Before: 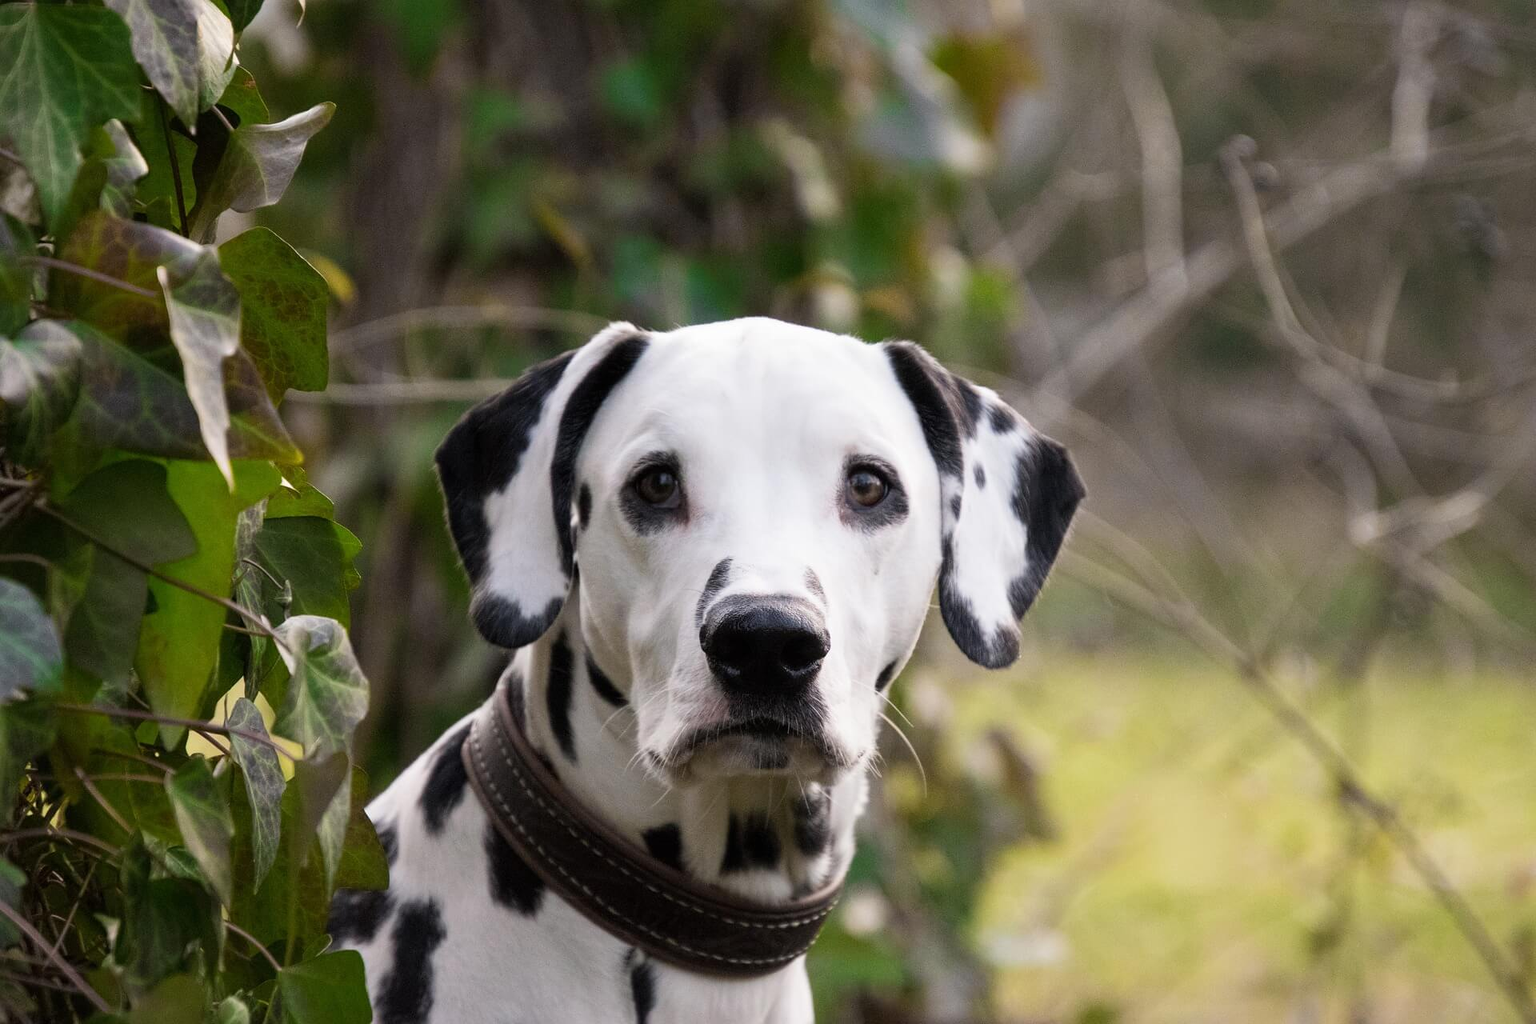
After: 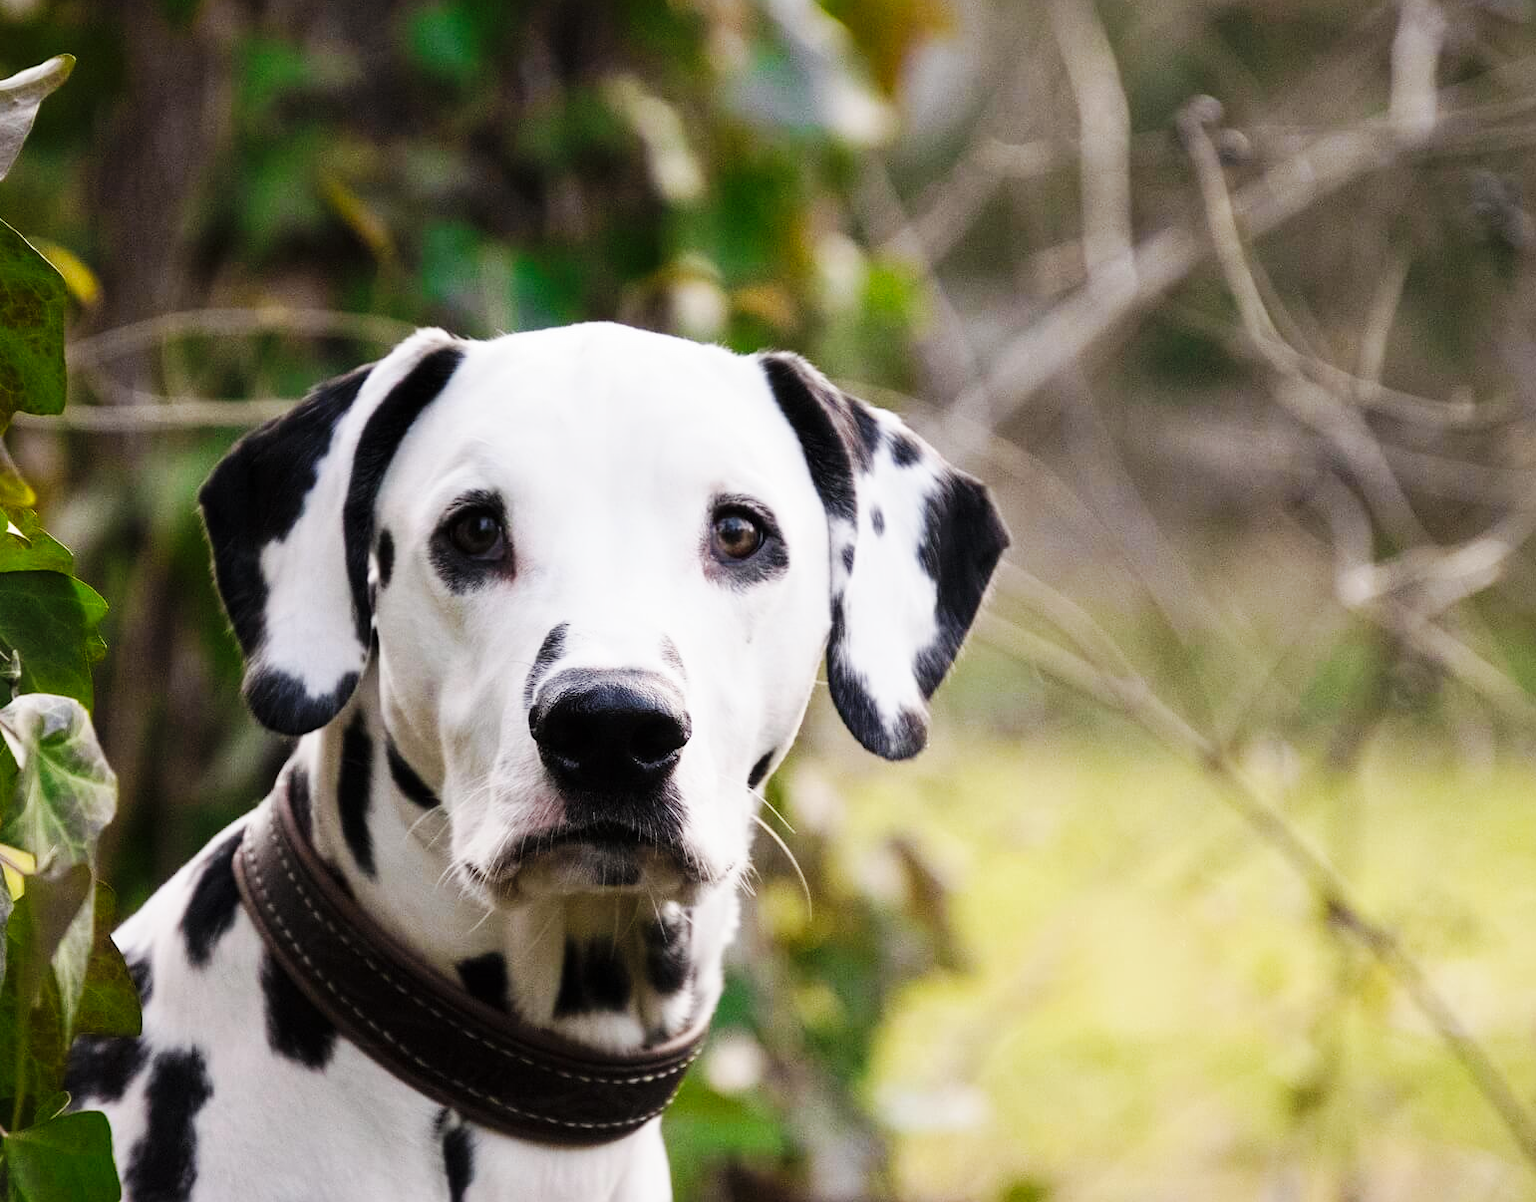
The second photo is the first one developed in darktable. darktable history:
crop and rotate: left 17.959%, top 5.771%, right 1.742%
base curve: curves: ch0 [(0, 0) (0.032, 0.025) (0.121, 0.166) (0.206, 0.329) (0.605, 0.79) (1, 1)], preserve colors none
